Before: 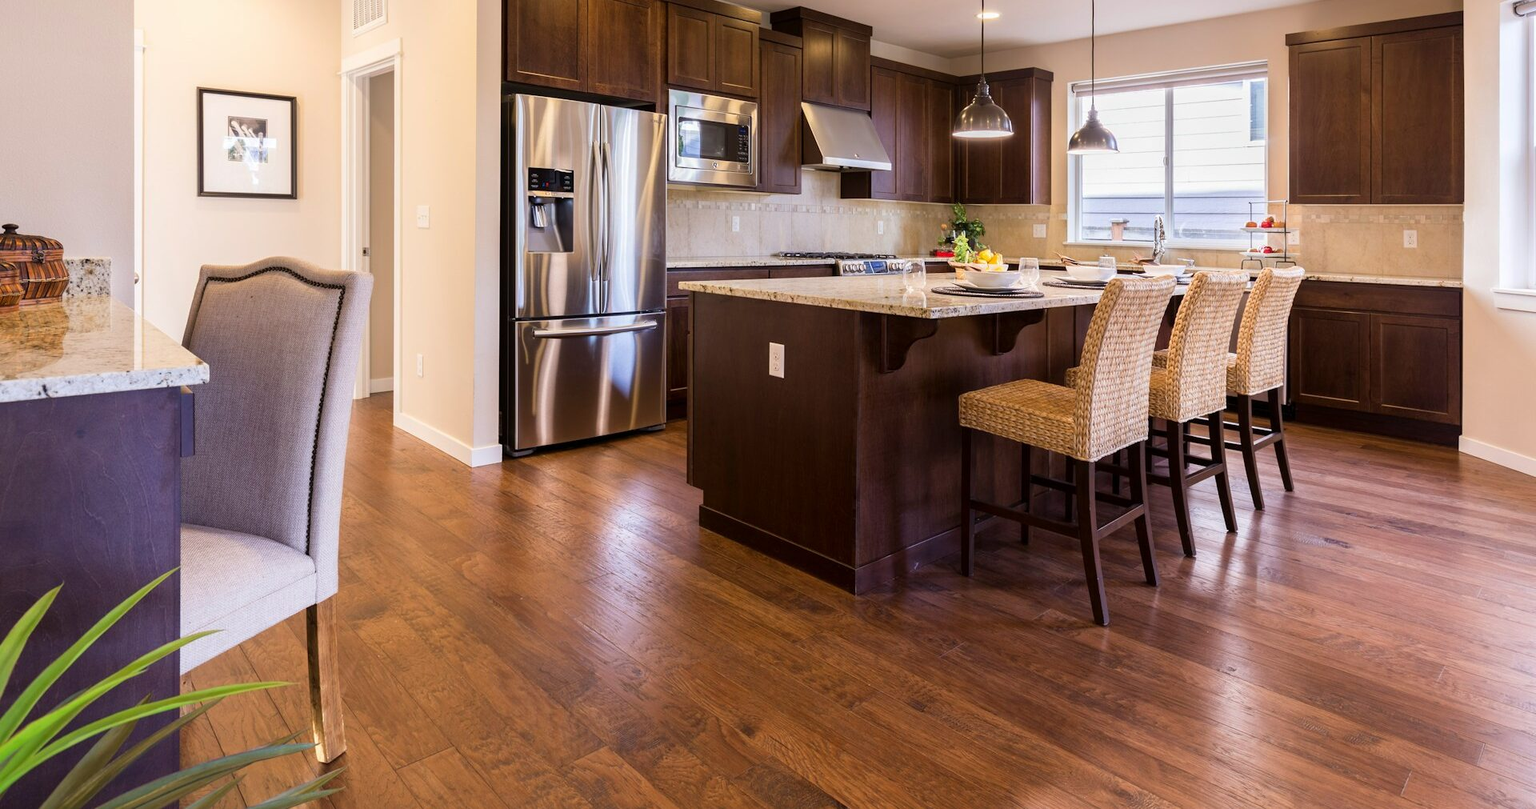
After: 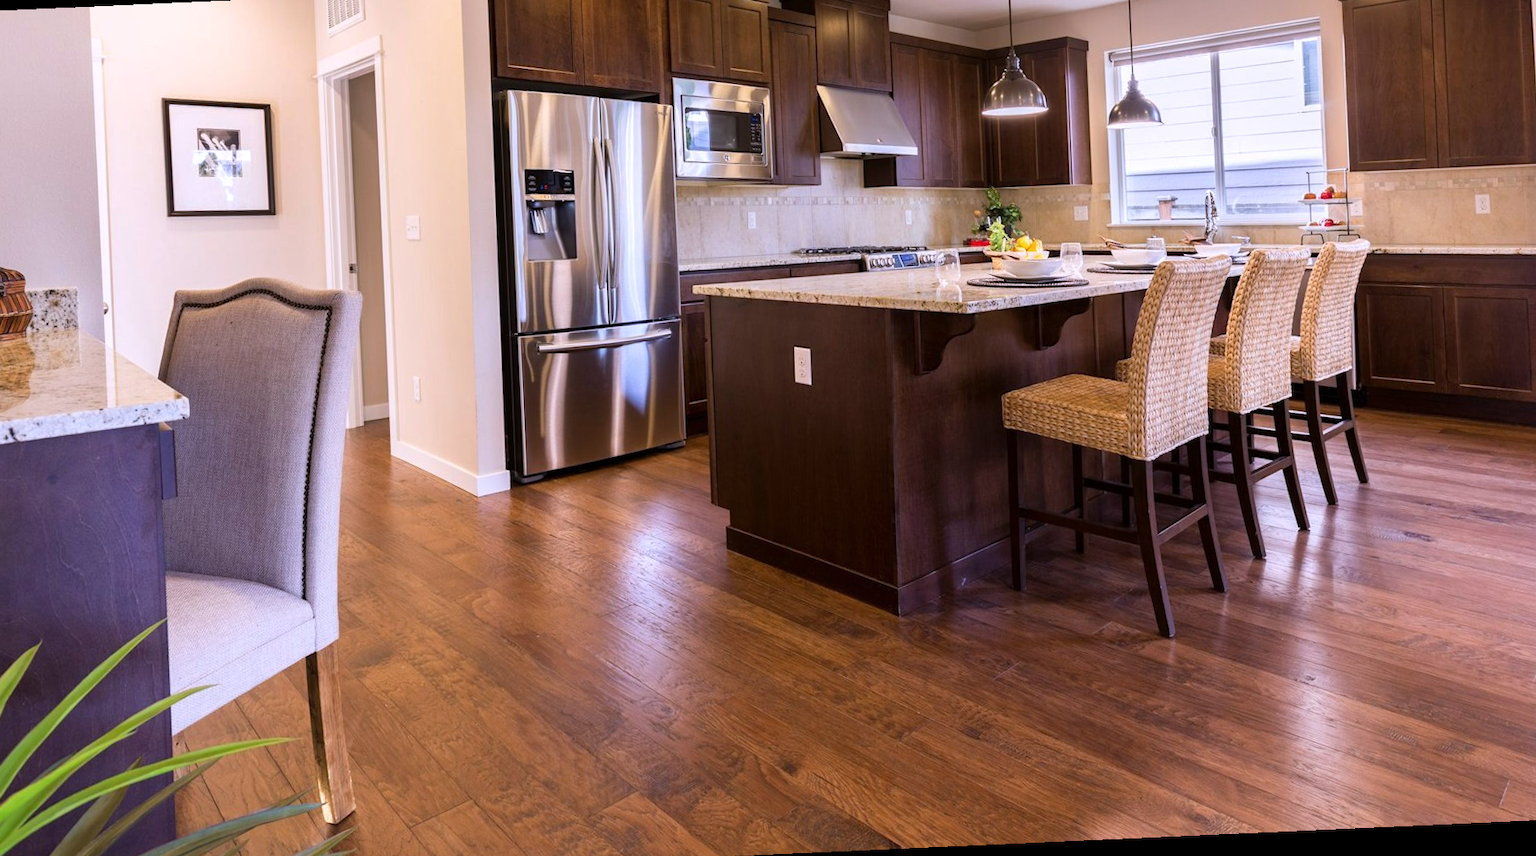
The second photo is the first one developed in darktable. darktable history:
white balance: red 1.004, blue 1.096
exposure: compensate highlight preservation false
crop: left 3.305%, top 6.436%, right 6.389%, bottom 3.258%
rotate and perspective: rotation -2.56°, automatic cropping off
shadows and highlights: shadows 12, white point adjustment 1.2, soften with gaussian
